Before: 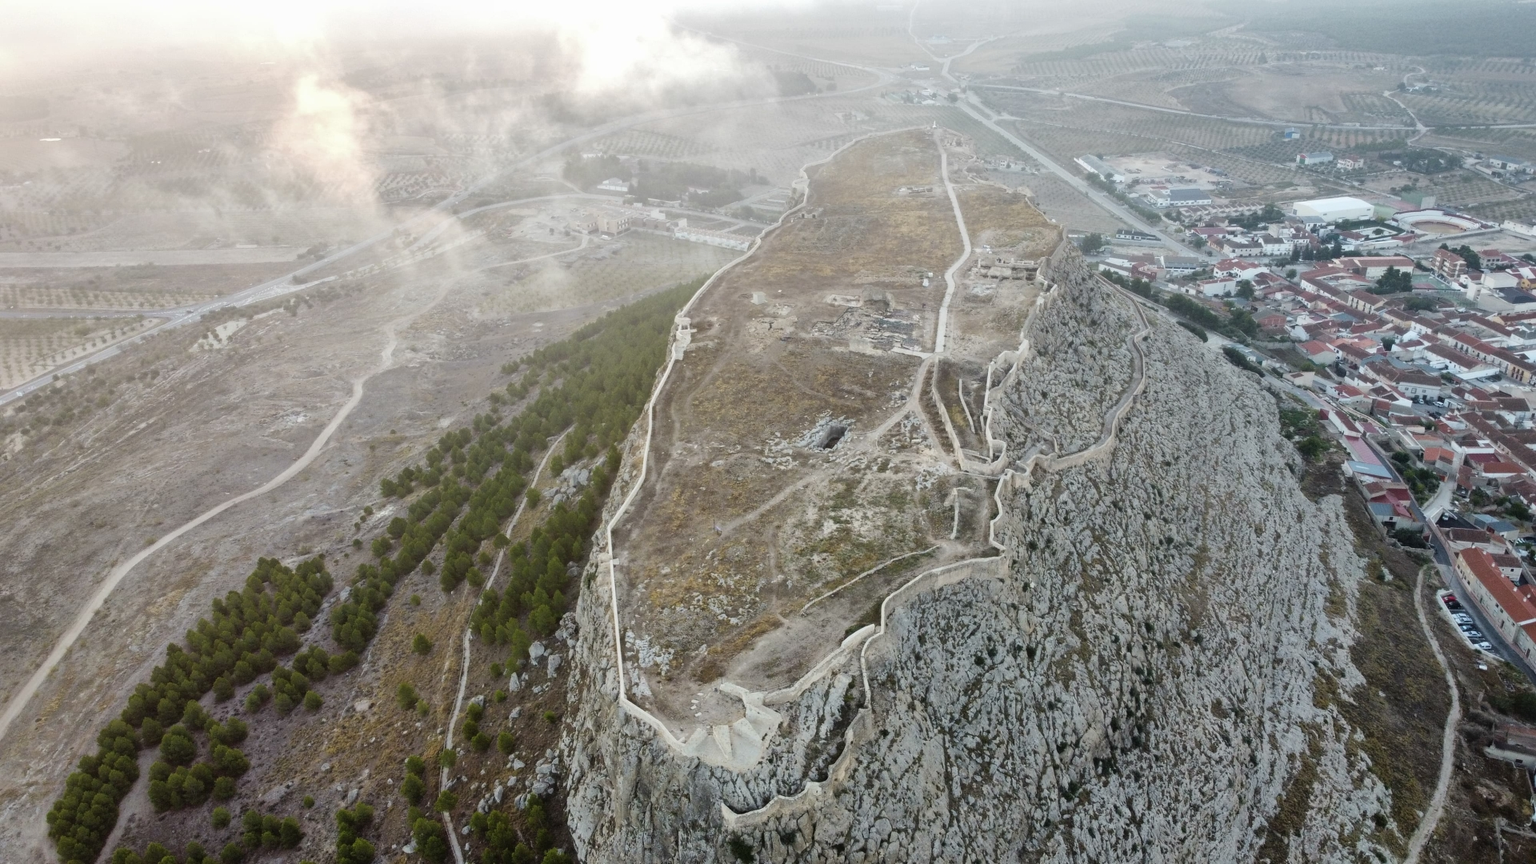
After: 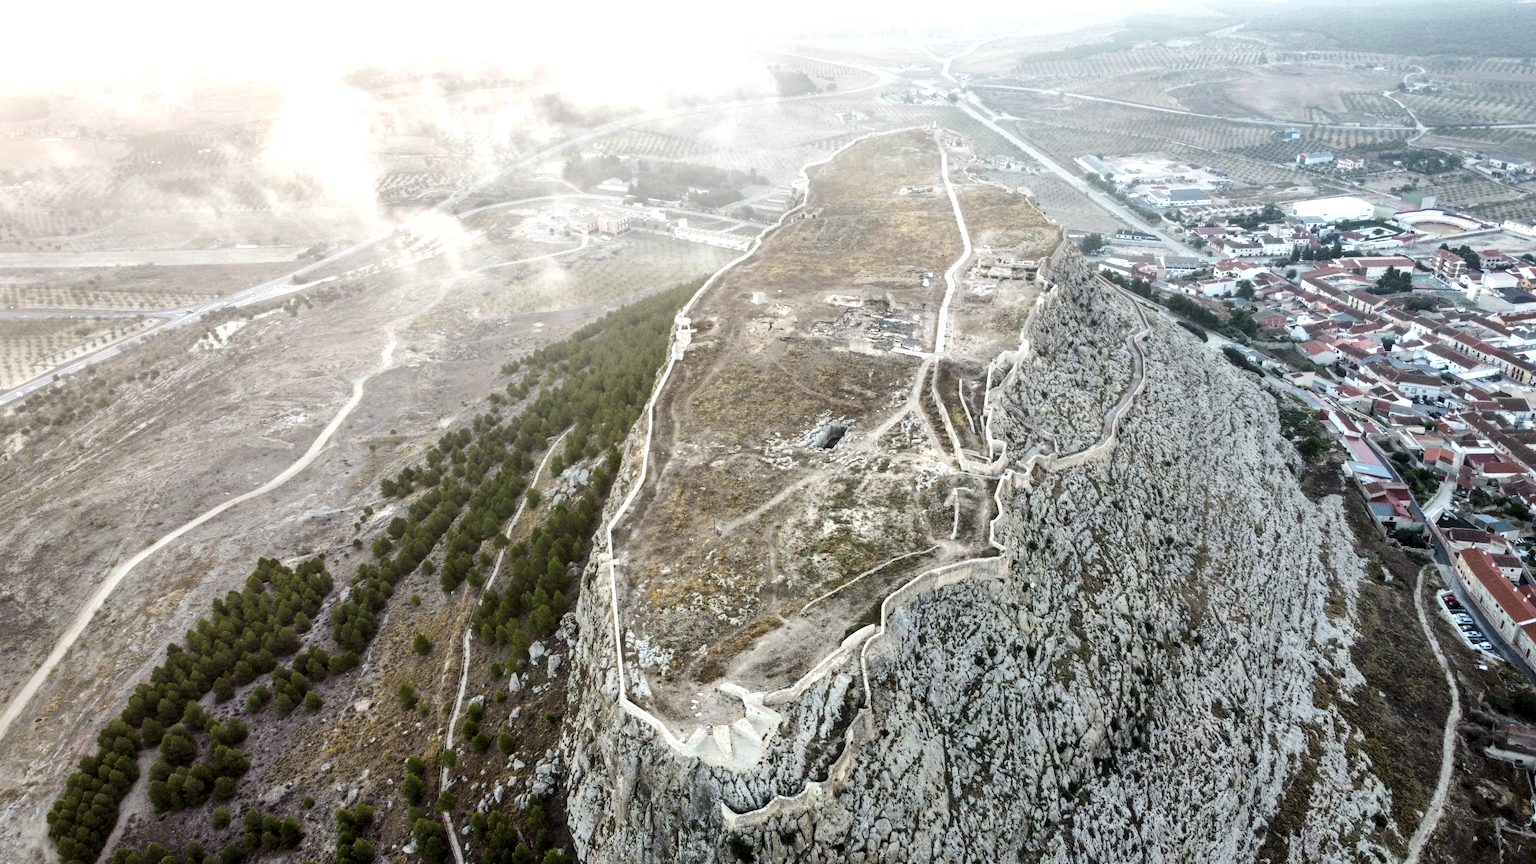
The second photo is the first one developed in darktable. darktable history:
tone equalizer: -8 EV -0.715 EV, -7 EV -0.678 EV, -6 EV -0.626 EV, -5 EV -0.407 EV, -3 EV 0.381 EV, -2 EV 0.6 EV, -1 EV 0.692 EV, +0 EV 0.758 EV, edges refinement/feathering 500, mask exposure compensation -1.57 EV, preserve details no
levels: levels [0.018, 0.493, 1]
local contrast: on, module defaults
